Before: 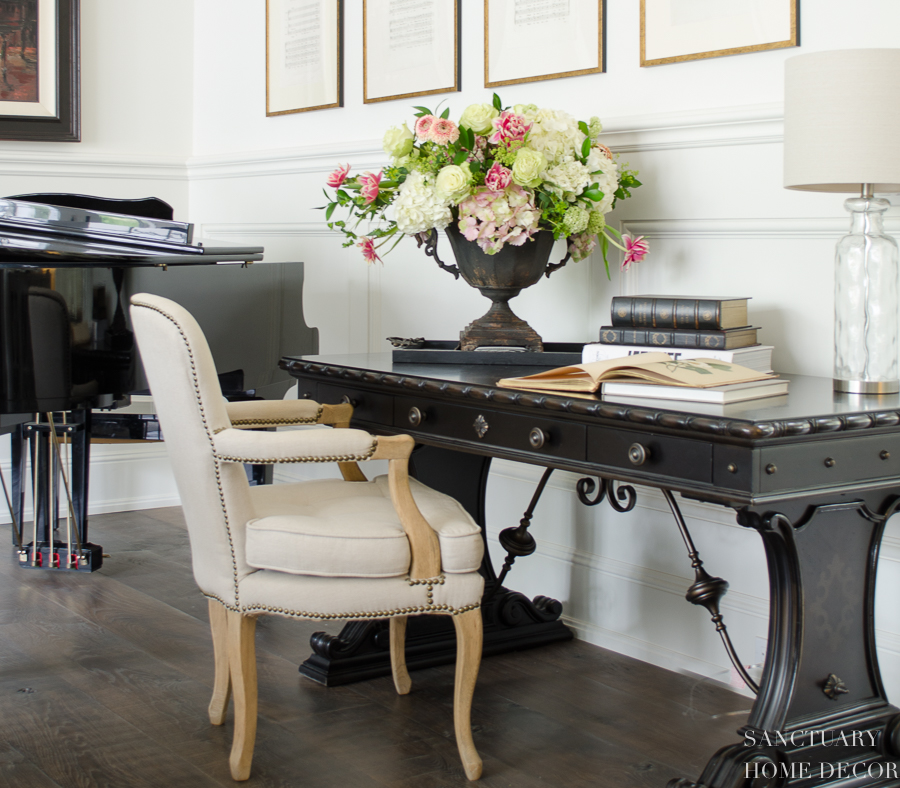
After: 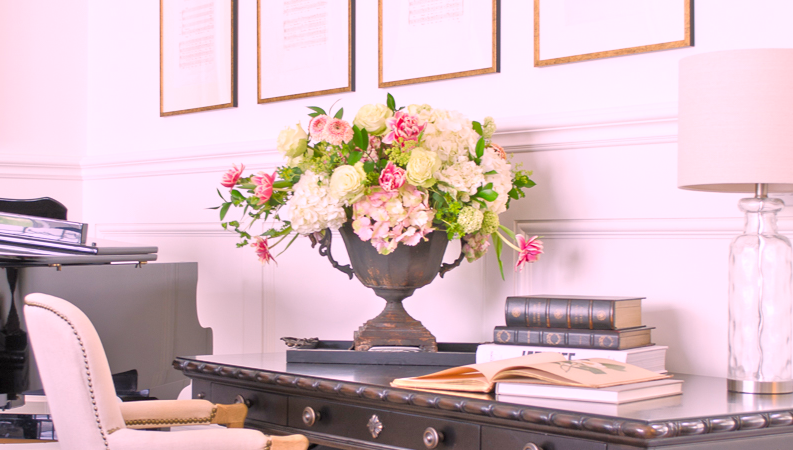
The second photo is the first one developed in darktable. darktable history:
crop and rotate: left 11.812%, bottom 42.776%
tone equalizer: -8 EV 2 EV, -7 EV 2 EV, -6 EV 2 EV, -5 EV 2 EV, -4 EV 2 EV, -3 EV 1.5 EV, -2 EV 1 EV, -1 EV 0.5 EV
white balance: red 1.188, blue 1.11
